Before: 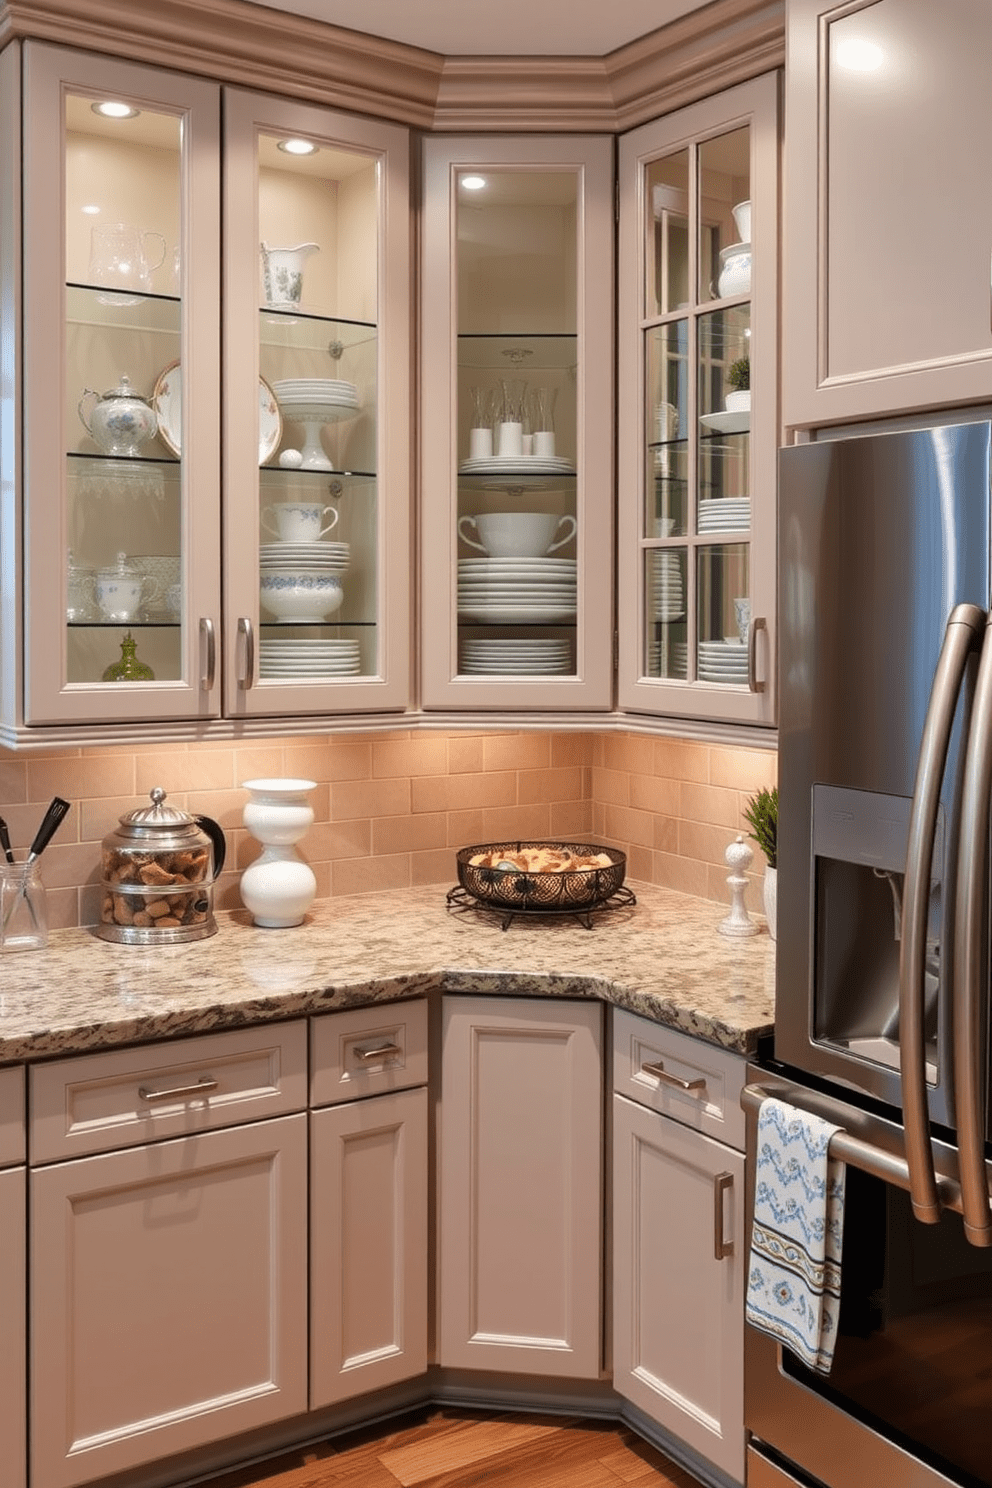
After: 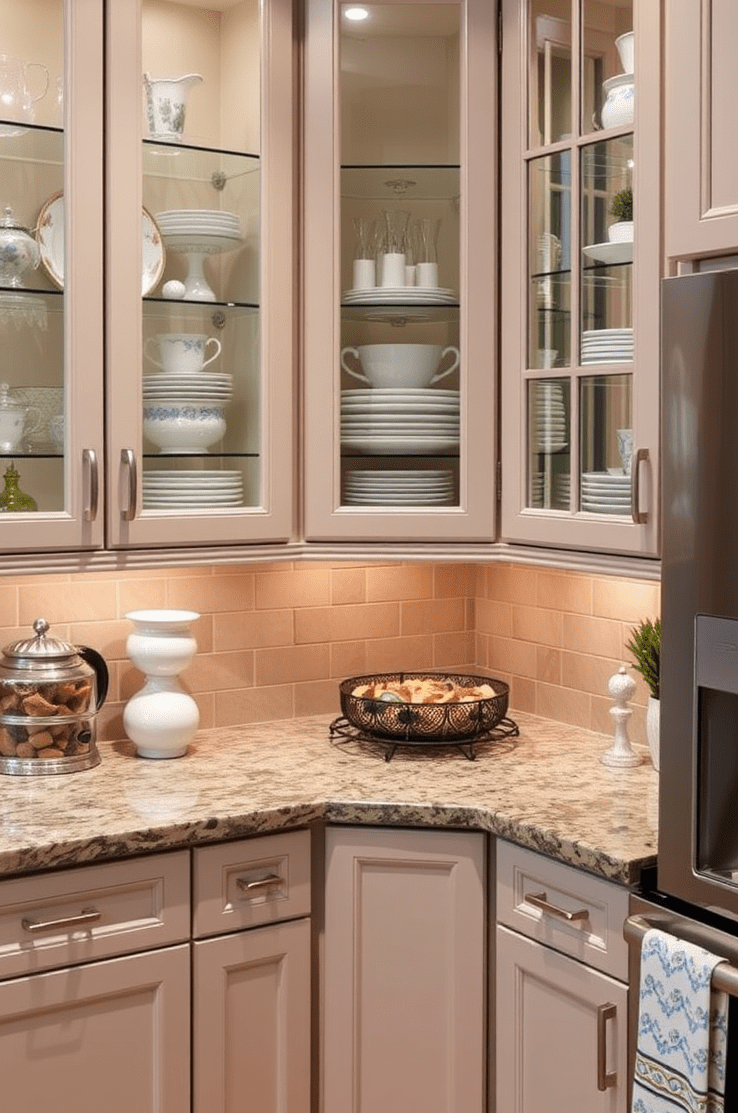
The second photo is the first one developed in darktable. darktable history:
crop and rotate: left 11.848%, top 11.413%, right 13.685%, bottom 13.733%
